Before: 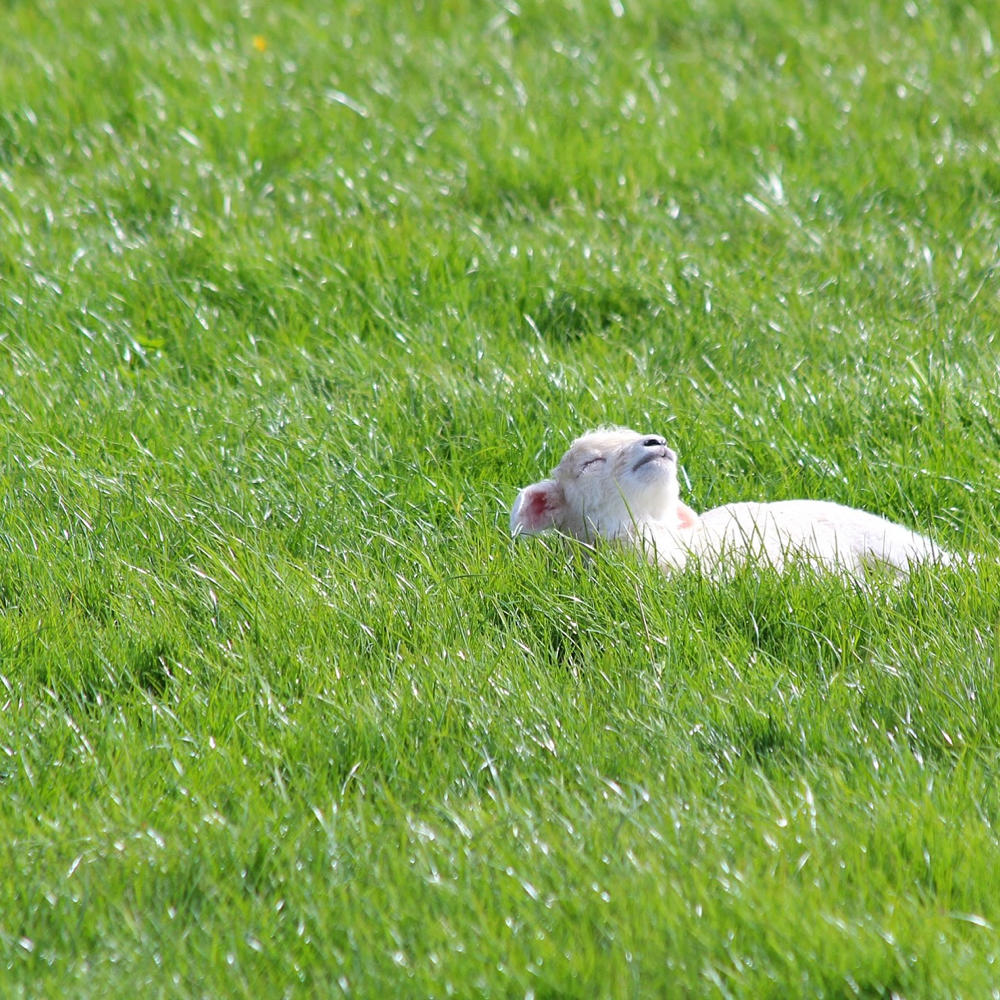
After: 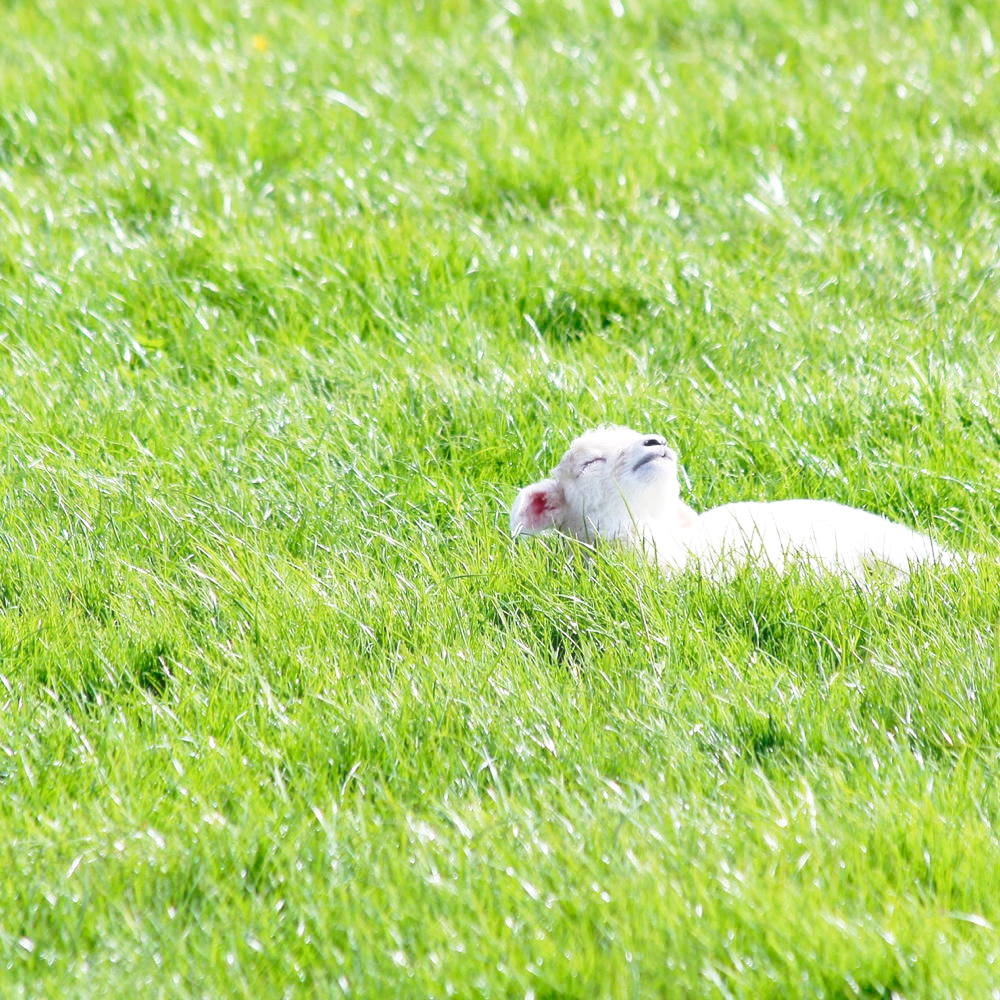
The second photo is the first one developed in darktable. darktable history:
soften: size 10%, saturation 50%, brightness 0.2 EV, mix 10%
contrast brightness saturation: contrast 0.03, brightness -0.04
base curve: curves: ch0 [(0, 0) (0.028, 0.03) (0.121, 0.232) (0.46, 0.748) (0.859, 0.968) (1, 1)], preserve colors none
exposure: black level correction 0.001, exposure 0.14 EV, compensate highlight preservation false
